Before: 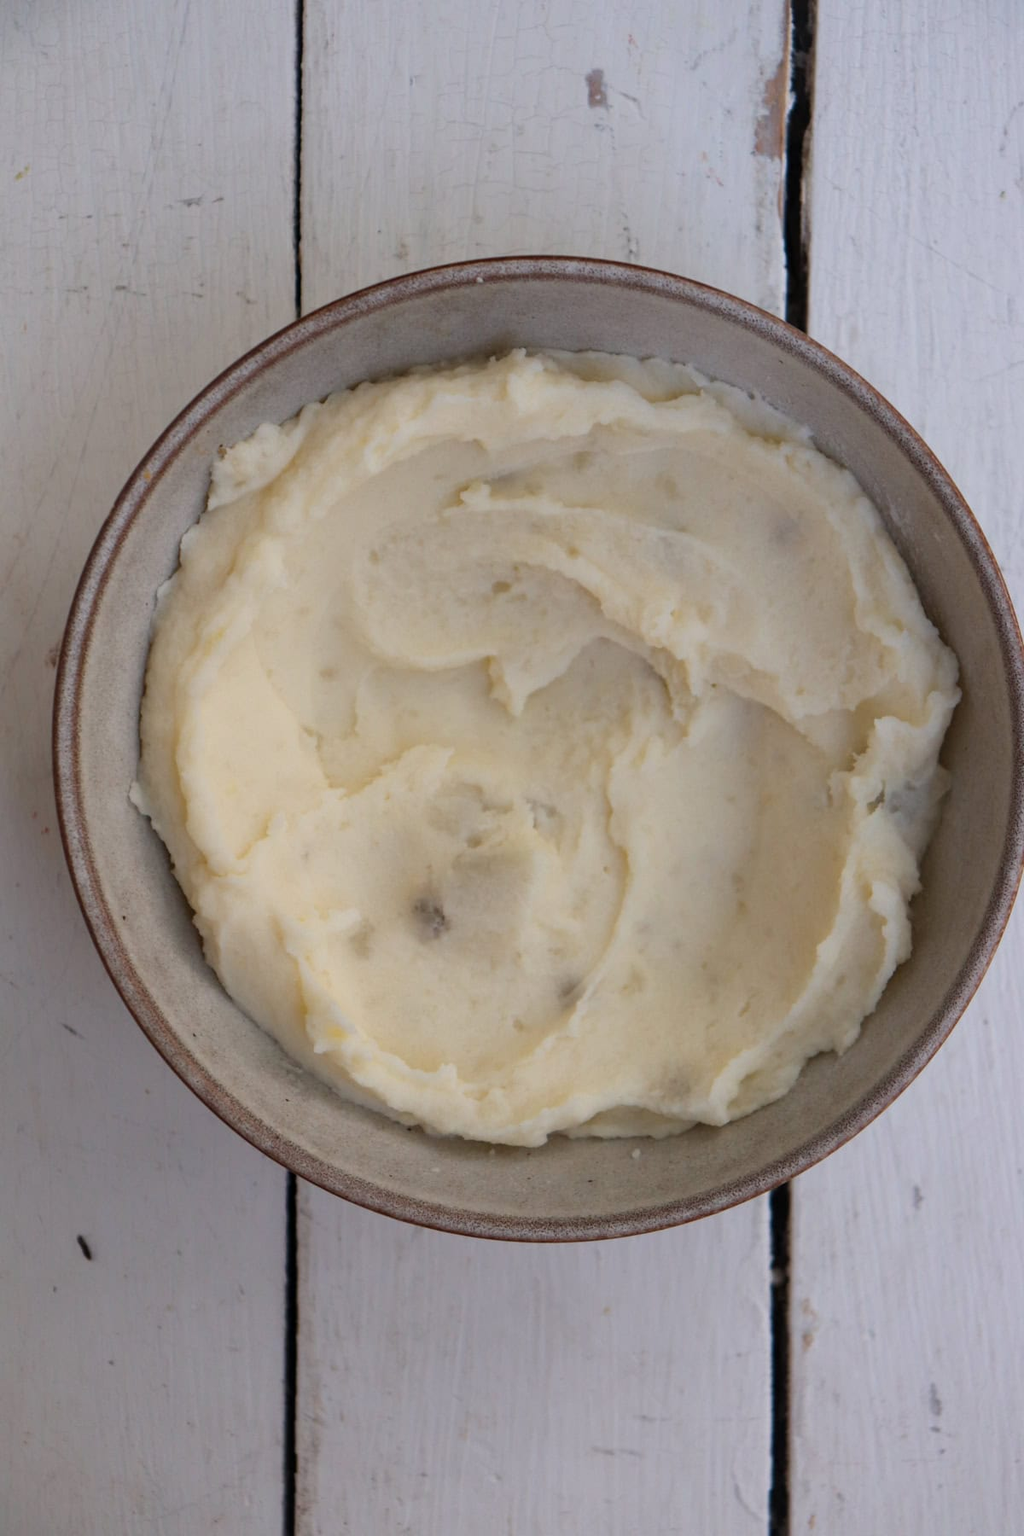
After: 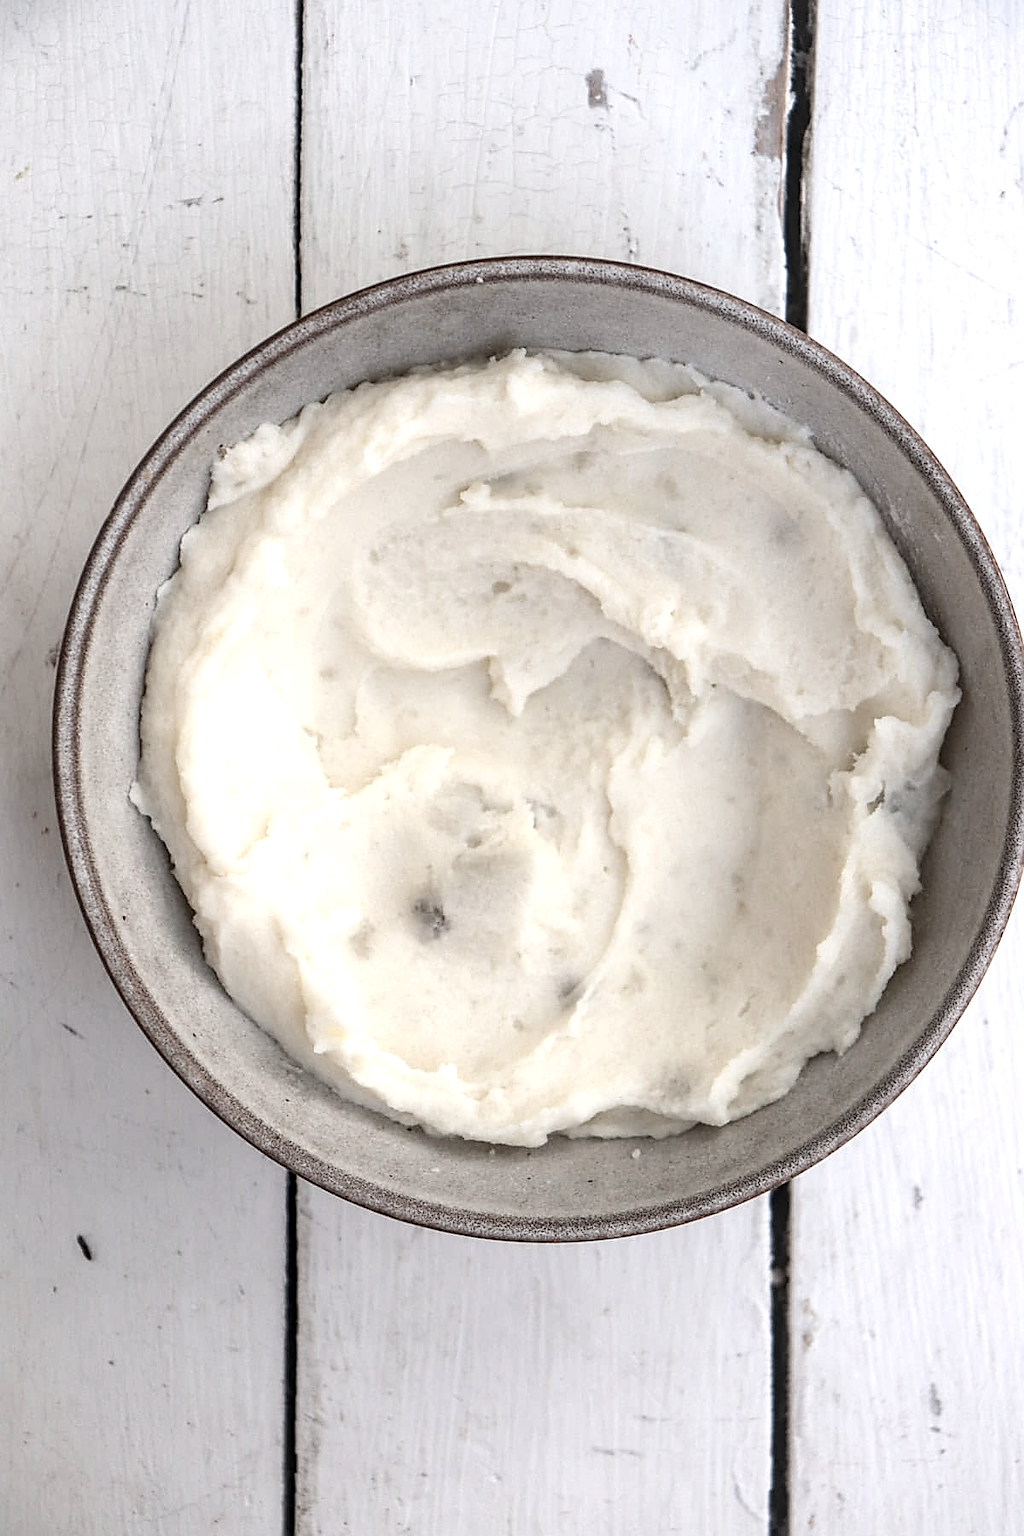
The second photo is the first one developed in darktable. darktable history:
contrast brightness saturation: contrast 0.1, saturation -0.36
sharpen: radius 1.4, amount 1.25, threshold 0.7
exposure: exposure 1 EV, compensate highlight preservation false
color balance: input saturation 100.43%, contrast fulcrum 14.22%, output saturation 70.41%
local contrast: detail 130%
